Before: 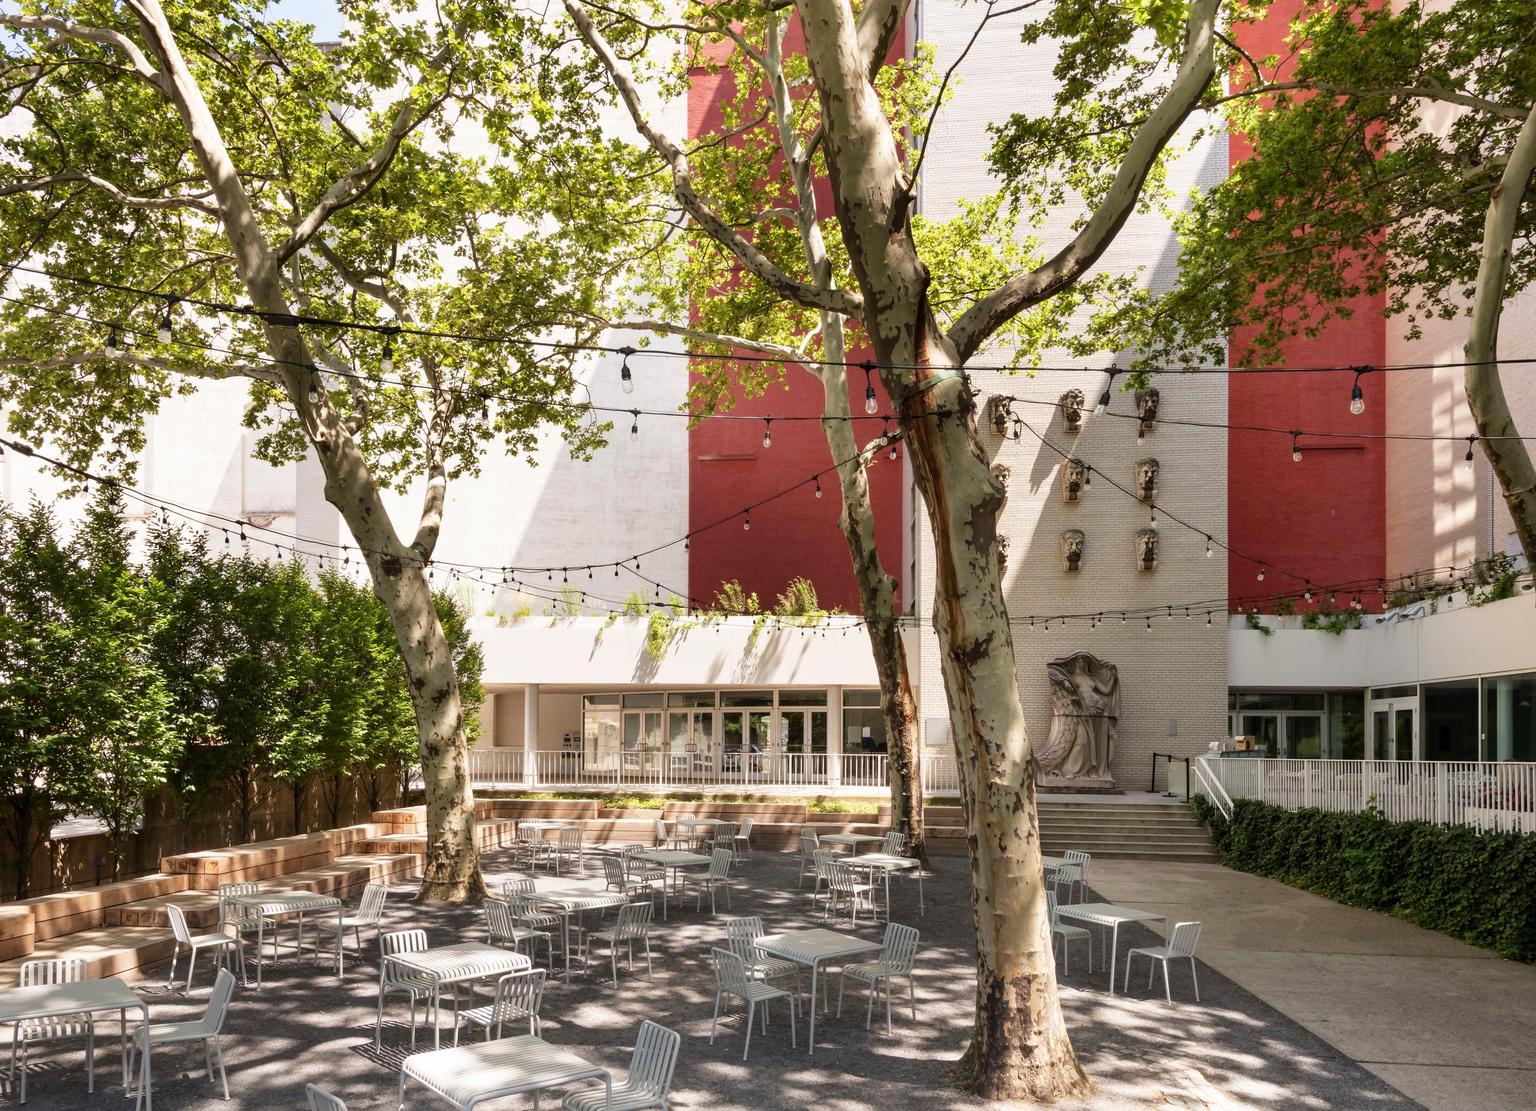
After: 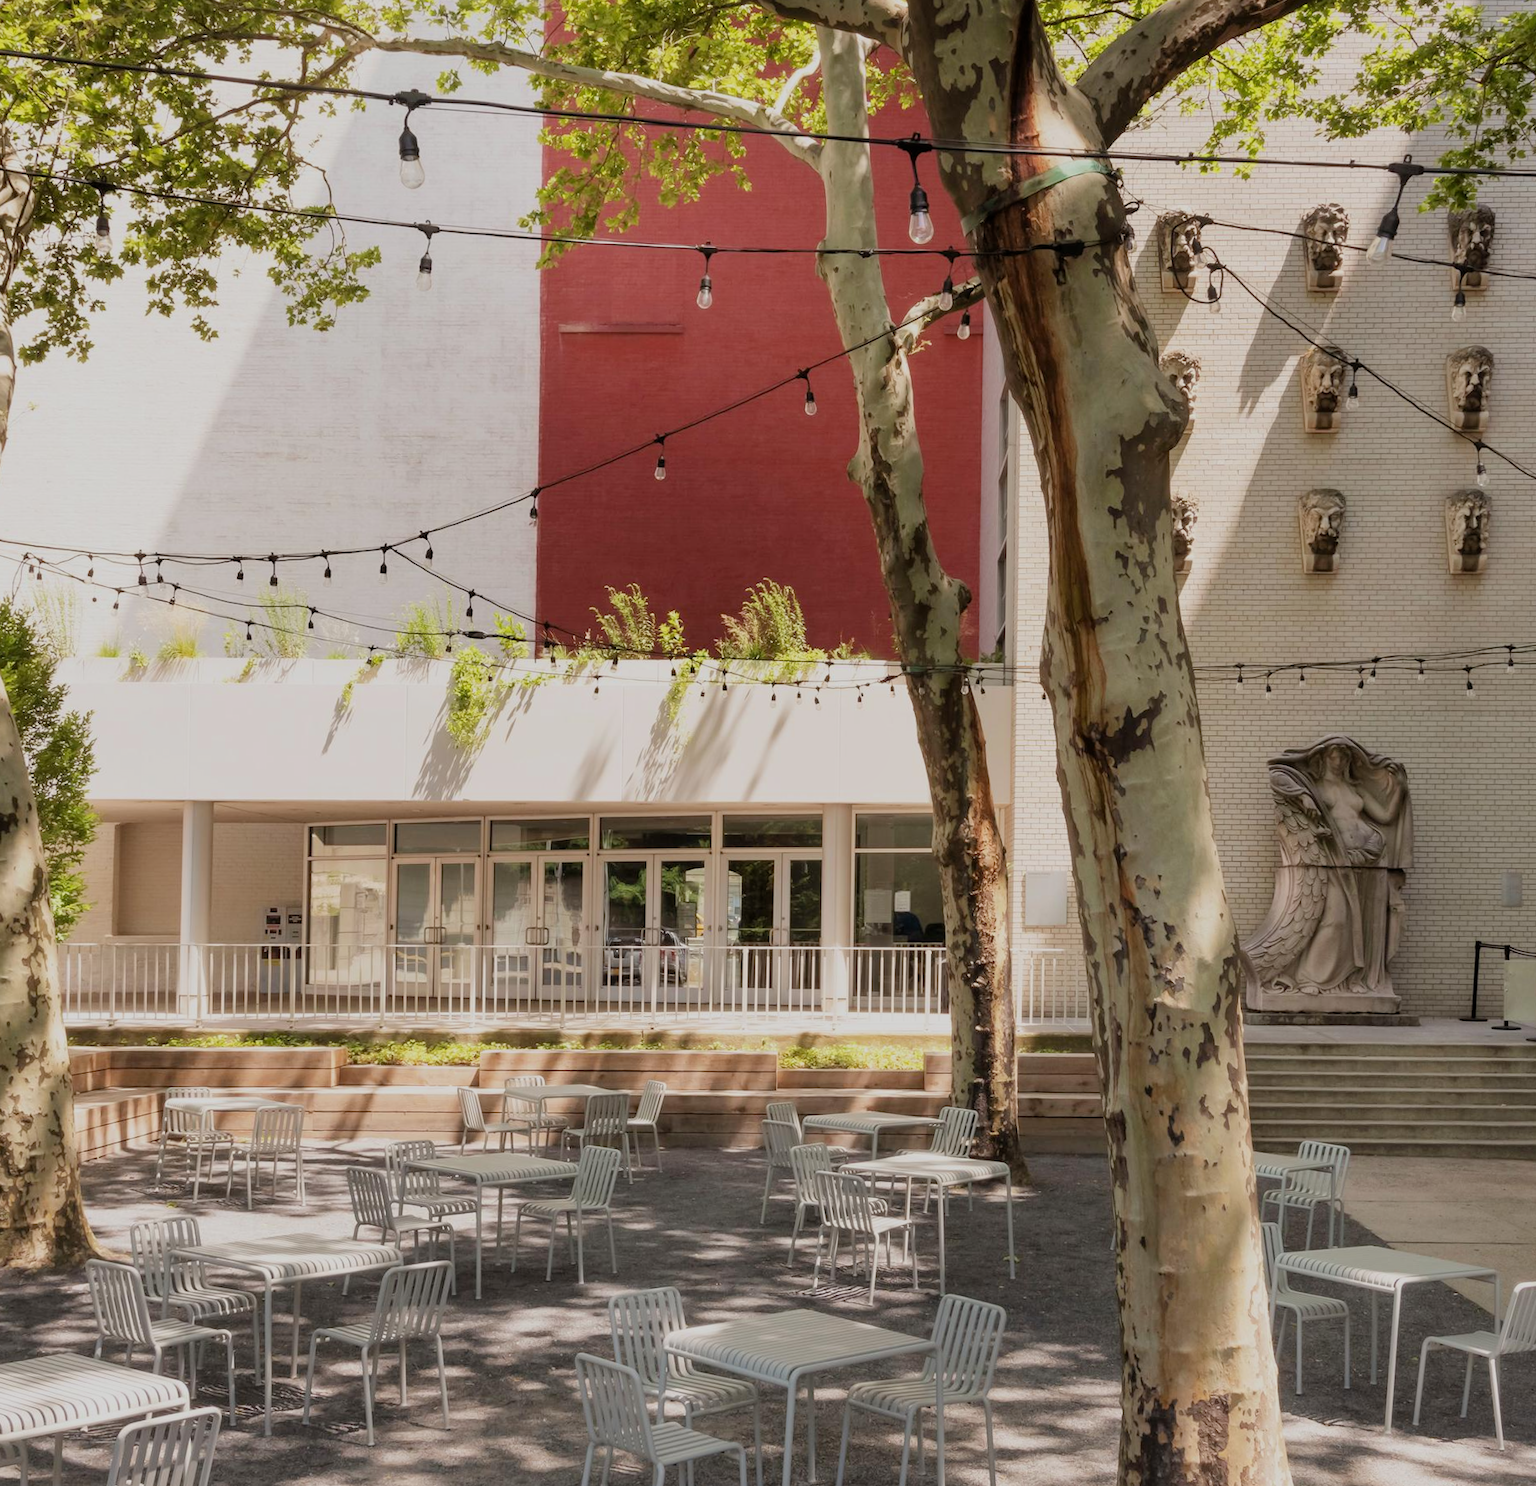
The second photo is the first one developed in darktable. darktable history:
crop: left 31.379%, top 24.658%, right 20.326%, bottom 6.628%
filmic rgb: middle gray luminance 18.42%, black relative exposure -10.5 EV, white relative exposure 3.4 EV, threshold 6 EV, target black luminance 0%, hardness 6.03, latitude 99%, contrast 0.847, shadows ↔ highlights balance 0.505%, add noise in highlights 0, preserve chrominance max RGB, color science v3 (2019), use custom middle-gray values true, iterations of high-quality reconstruction 0, contrast in highlights soft, enable highlight reconstruction true
rotate and perspective: rotation 0.679°, lens shift (horizontal) 0.136, crop left 0.009, crop right 0.991, crop top 0.078, crop bottom 0.95
tone equalizer: on, module defaults
